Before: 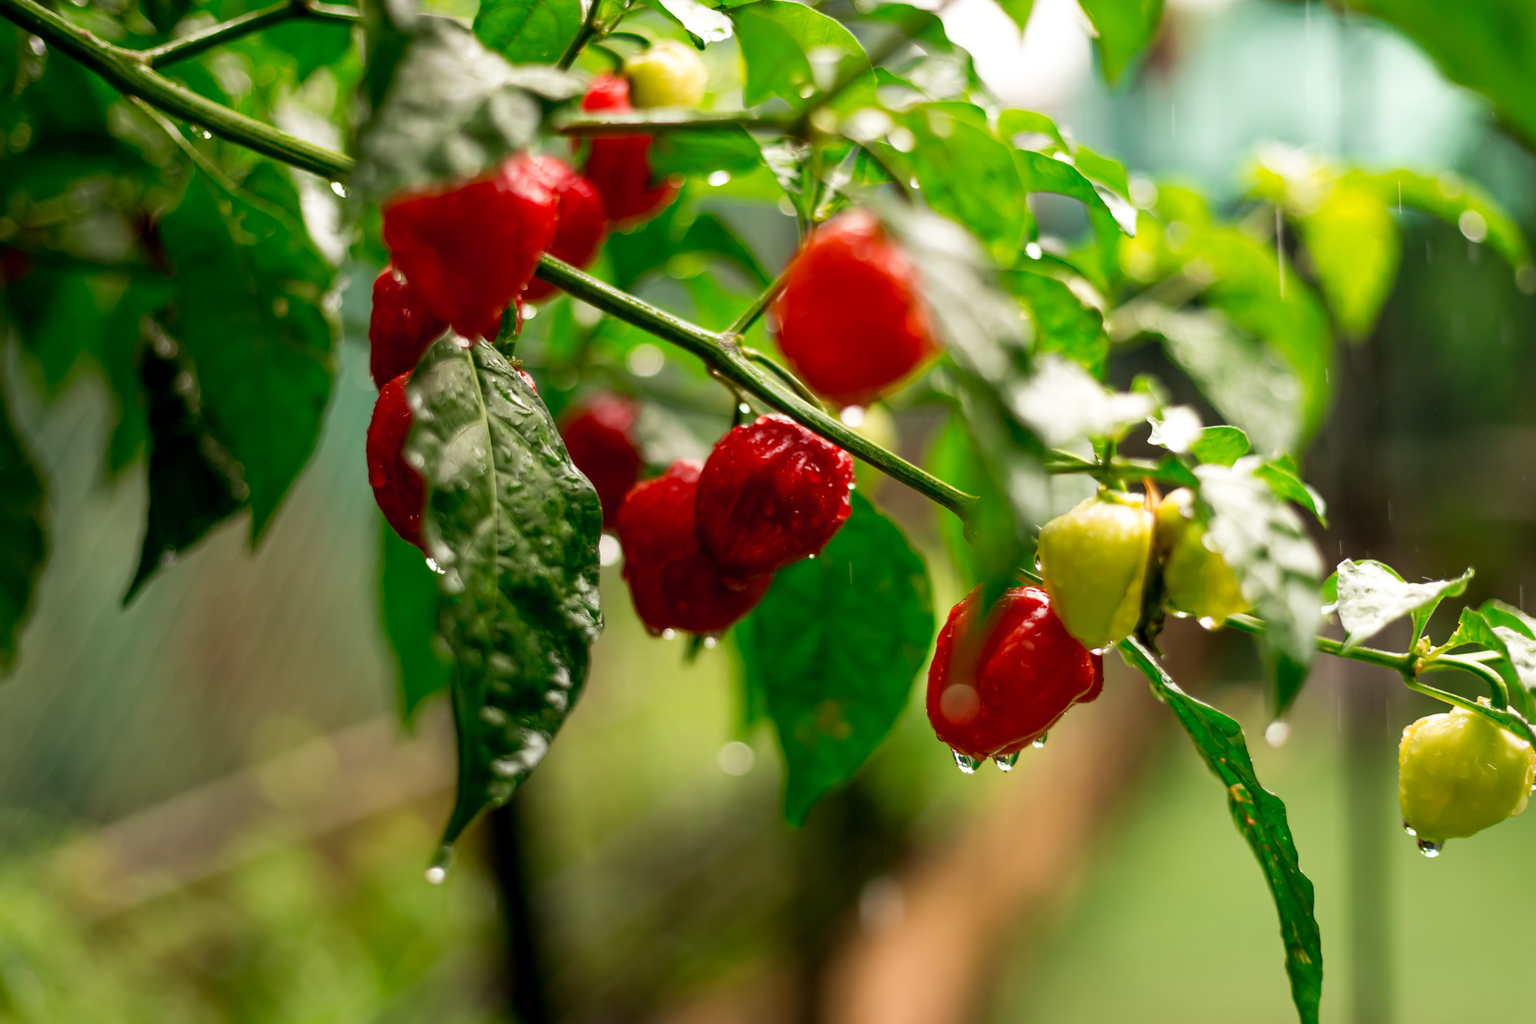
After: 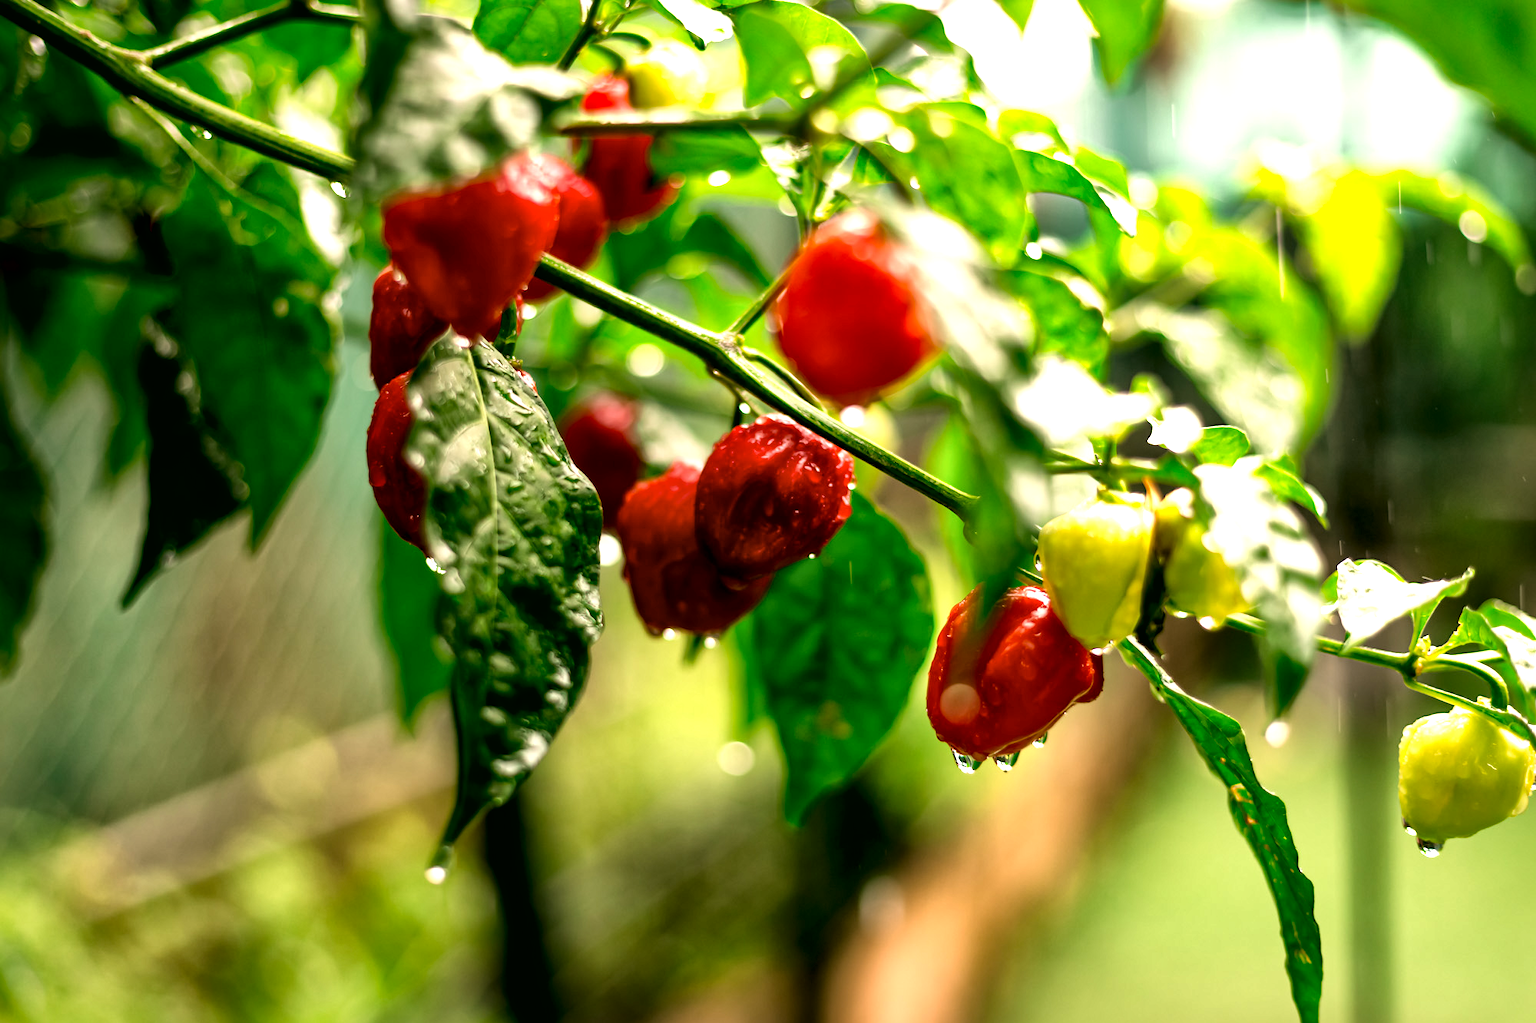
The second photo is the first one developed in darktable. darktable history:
tone equalizer: -8 EV -0.727 EV, -7 EV -0.738 EV, -6 EV -0.567 EV, -5 EV -0.399 EV, -3 EV 0.387 EV, -2 EV 0.6 EV, -1 EV 0.678 EV, +0 EV 0.768 EV
color correction: highlights a* 3.96, highlights b* 4.95, shadows a* -7.39, shadows b* 4.63
local contrast: mode bilateral grid, contrast 20, coarseness 51, detail 179%, midtone range 0.2
